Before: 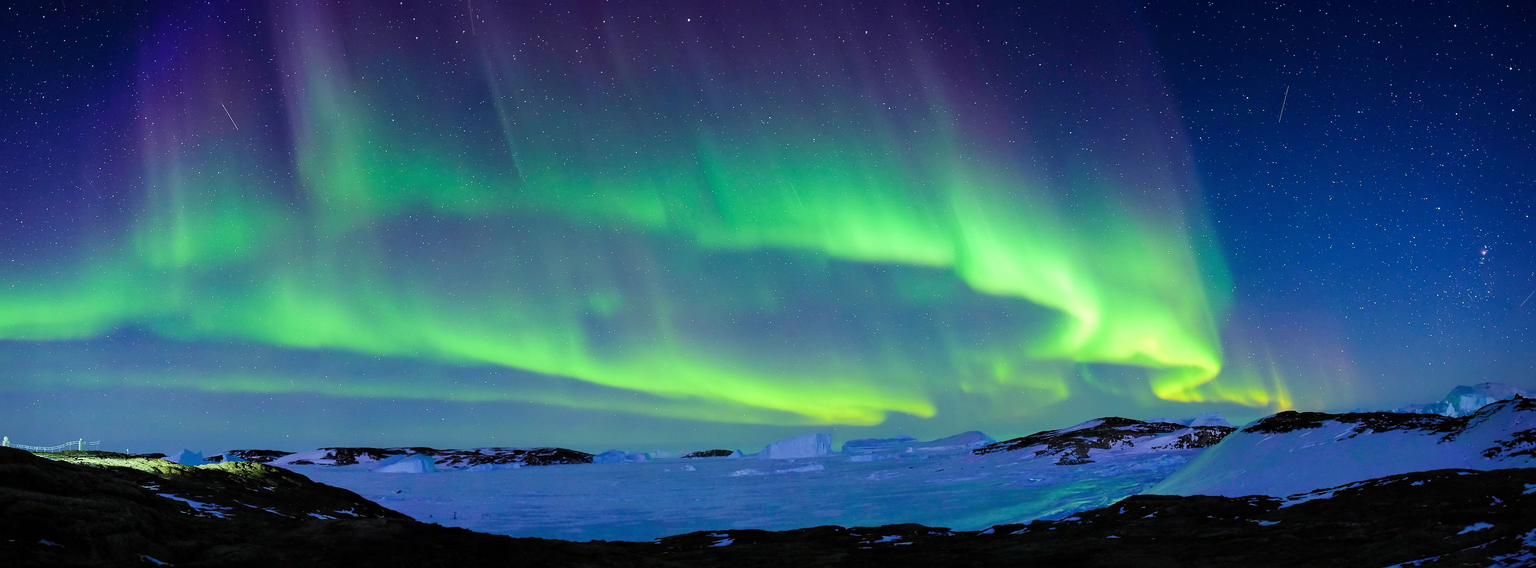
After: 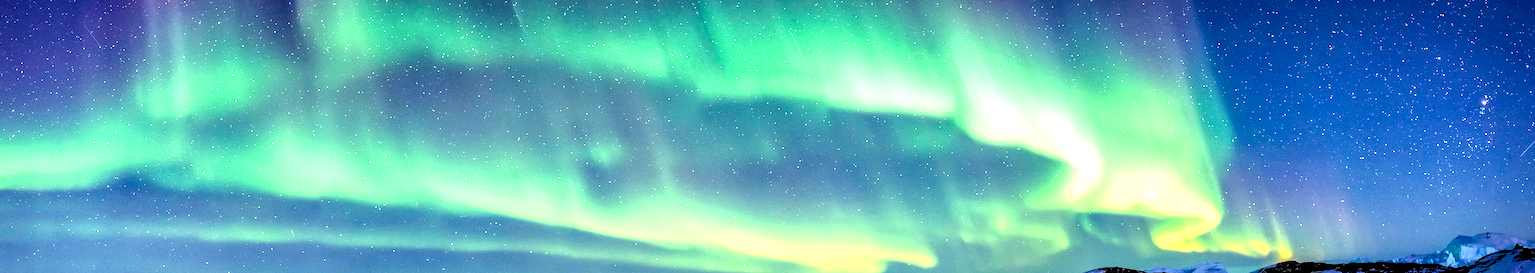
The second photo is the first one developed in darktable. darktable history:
crop and rotate: top 26.521%, bottom 25.309%
exposure: black level correction 0.001, exposure 0.961 EV, compensate highlight preservation false
local contrast: highlights 18%, detail 186%
